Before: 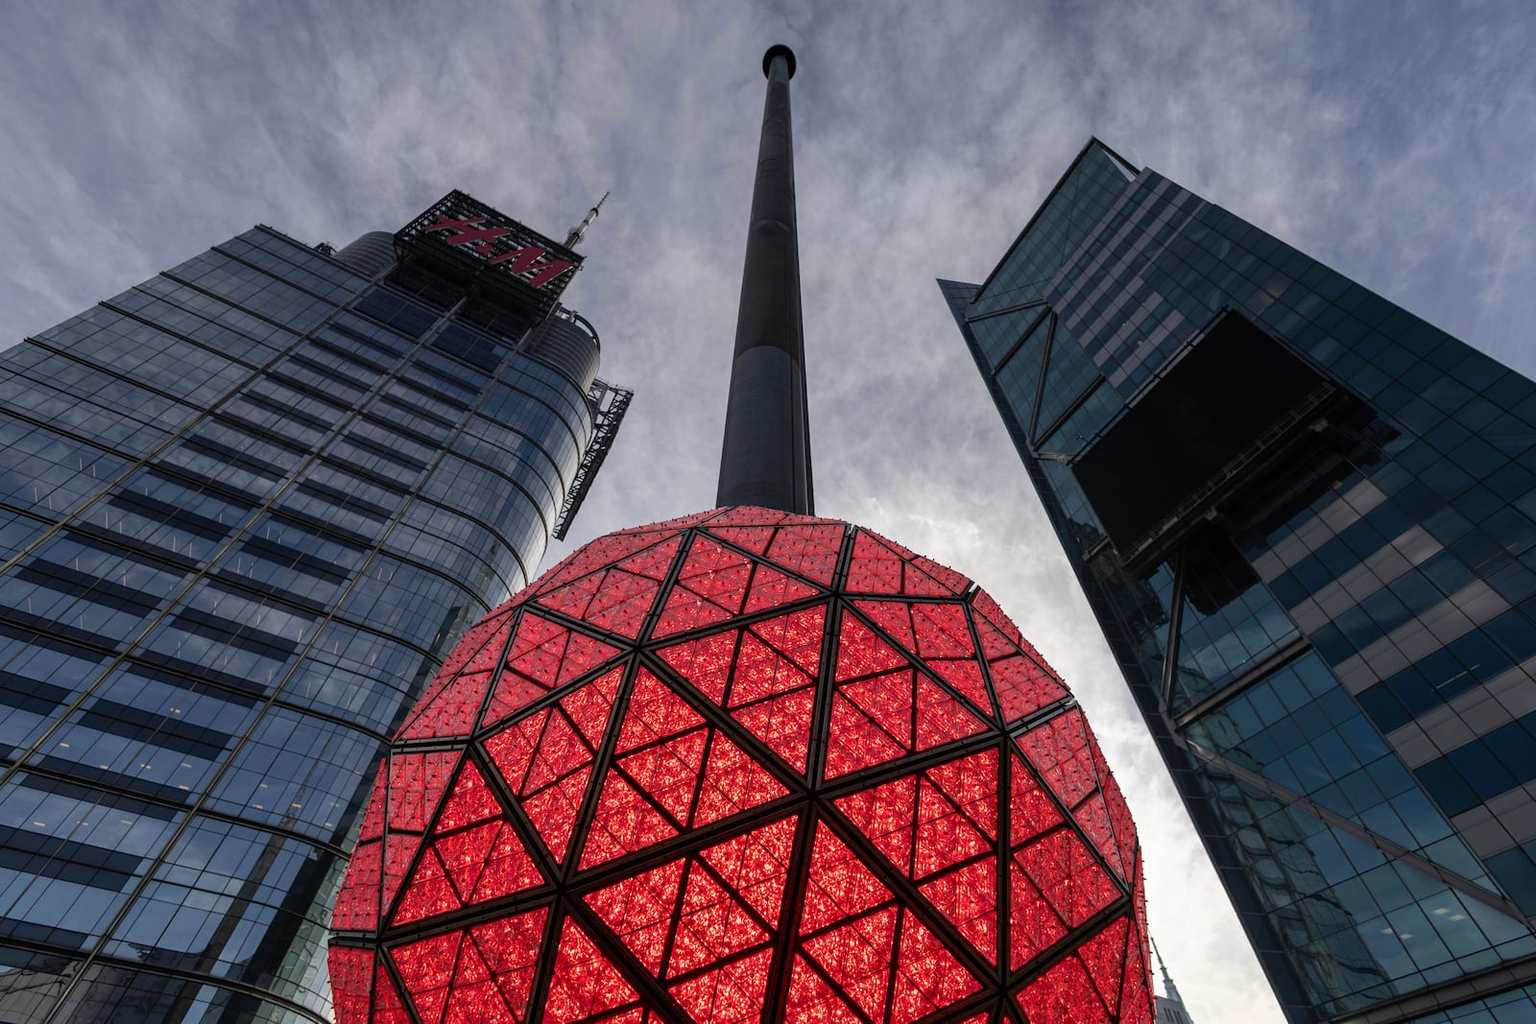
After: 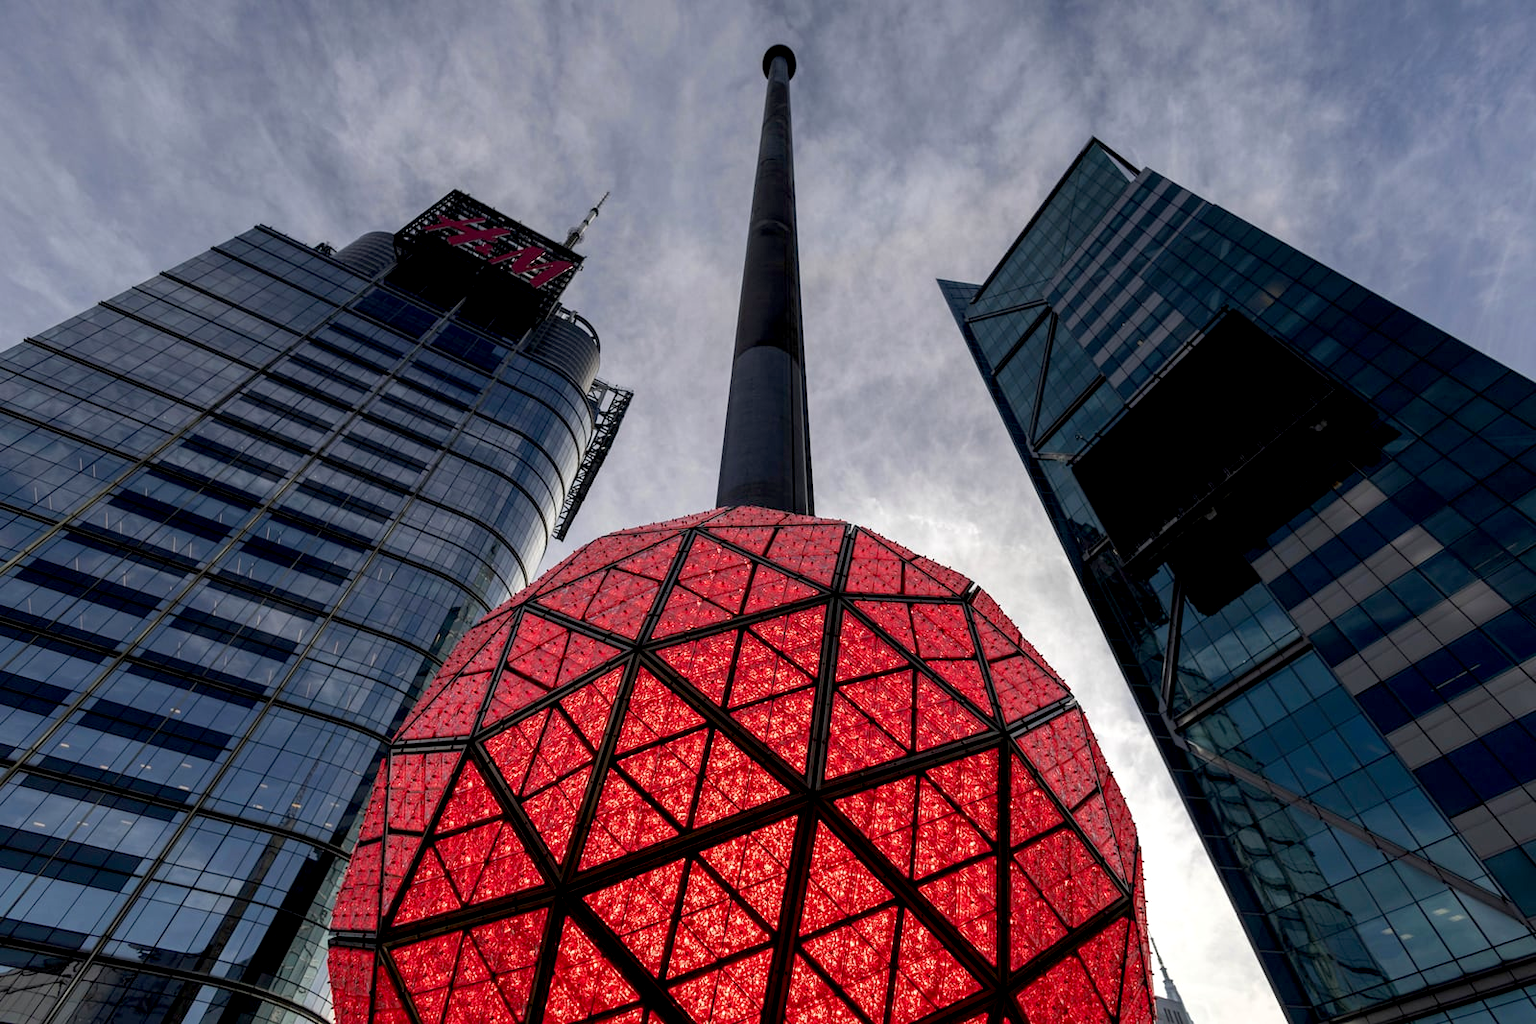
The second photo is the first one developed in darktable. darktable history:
exposure: black level correction 0.009, exposure 0.122 EV, compensate highlight preservation false
